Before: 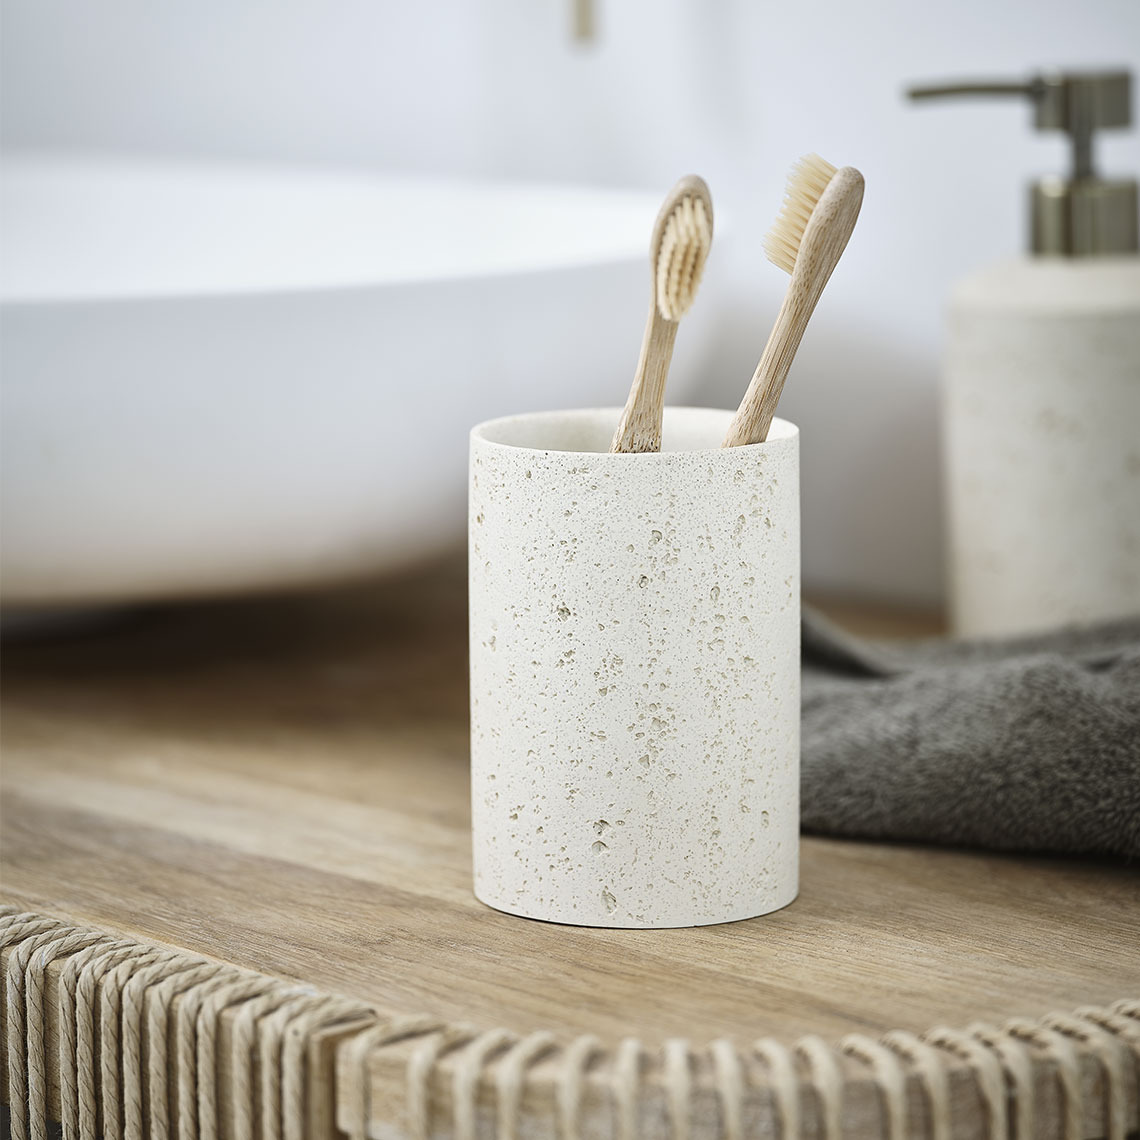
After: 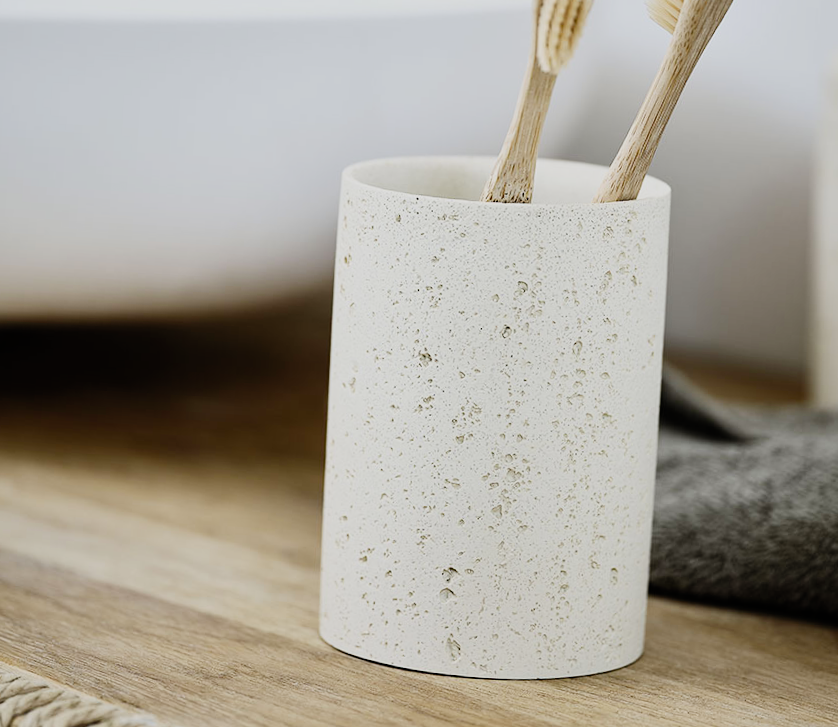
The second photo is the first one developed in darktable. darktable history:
crop and rotate: angle -3.37°, left 9.79%, top 20.73%, right 12.42%, bottom 11.82%
filmic rgb: middle gray luminance 29%, black relative exposure -10.3 EV, white relative exposure 5.5 EV, threshold 6 EV, target black luminance 0%, hardness 3.95, latitude 2.04%, contrast 1.132, highlights saturation mix 5%, shadows ↔ highlights balance 15.11%, add noise in highlights 0, preserve chrominance no, color science v3 (2019), use custom middle-gray values true, iterations of high-quality reconstruction 0, contrast in highlights soft, enable highlight reconstruction true
contrast brightness saturation: contrast 0.2, brightness 0.16, saturation 0.22
